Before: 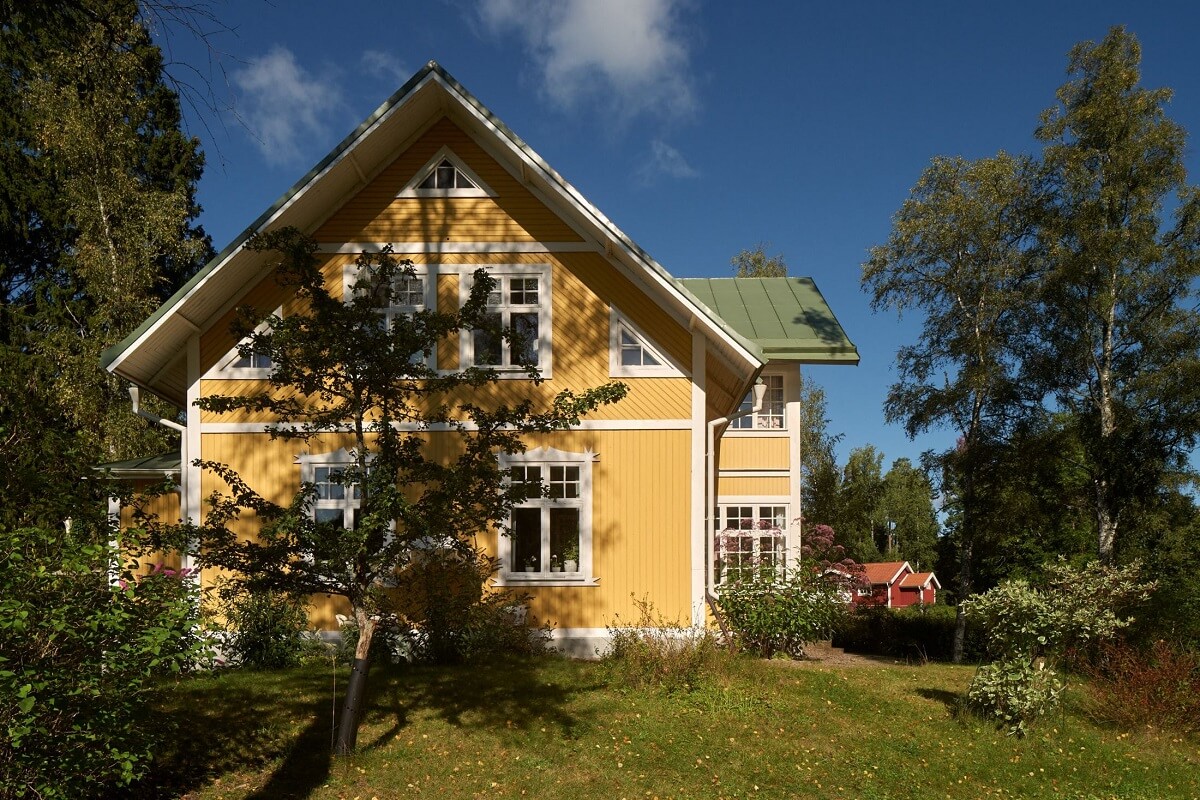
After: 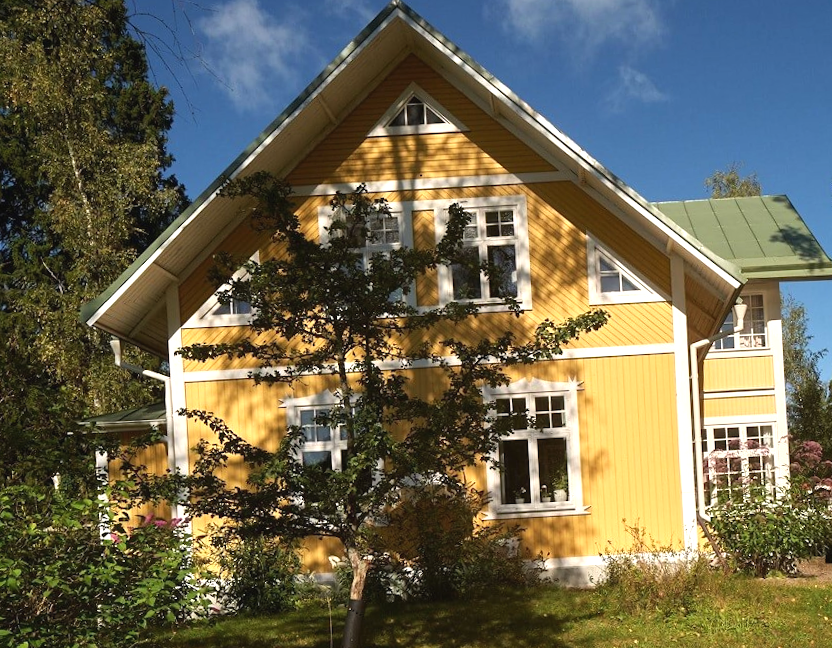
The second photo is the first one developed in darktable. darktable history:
rotate and perspective: rotation -3°, crop left 0.031, crop right 0.968, crop top 0.07, crop bottom 0.93
crop: top 5.803%, right 27.864%, bottom 5.804%
exposure: black level correction -0.002, exposure 0.54 EV, compensate highlight preservation false
